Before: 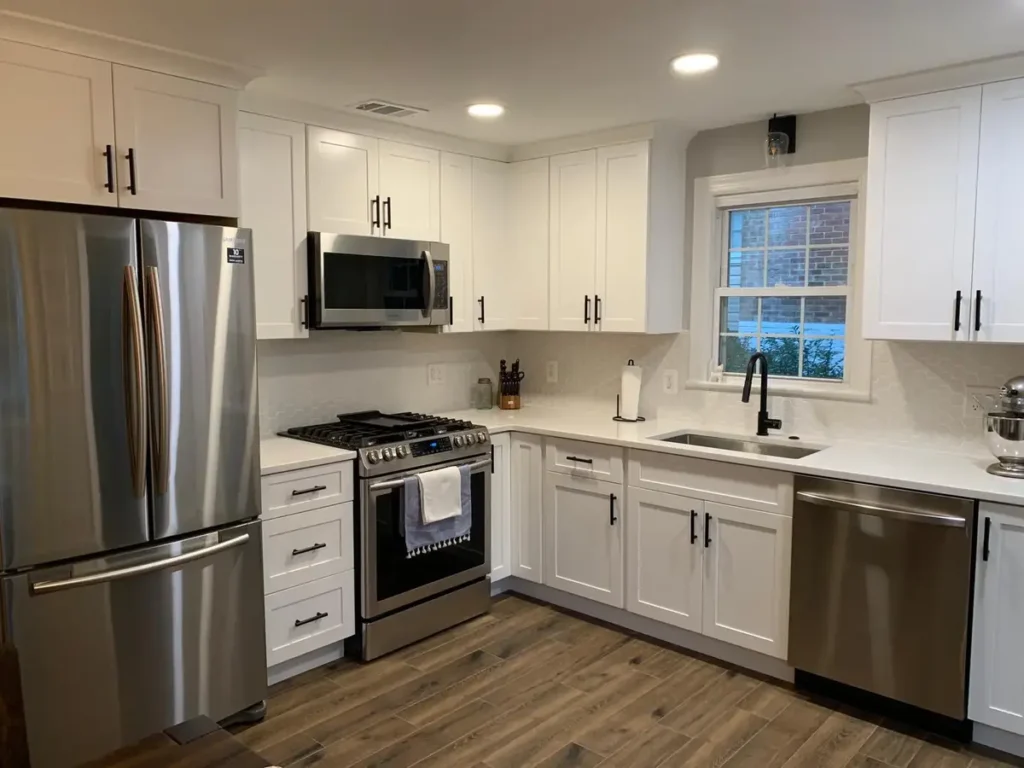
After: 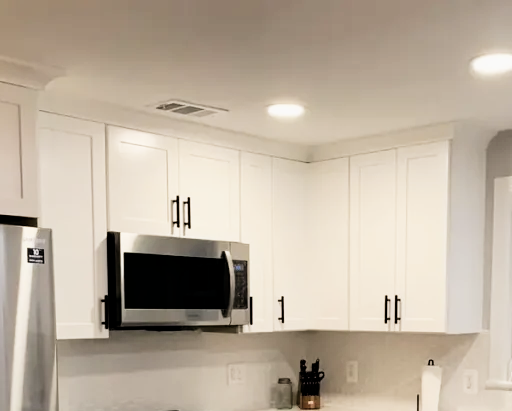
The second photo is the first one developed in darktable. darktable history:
exposure: black level correction 0.001, exposure 0.5 EV, compensate exposure bias true, compensate highlight preservation false
crop: left 19.556%, right 30.401%, bottom 46.458%
color balance: lift [1, 0.998, 1.001, 1.002], gamma [1, 1.02, 1, 0.98], gain [1, 1.02, 1.003, 0.98]
filmic rgb: black relative exposure -5 EV, white relative exposure 3.5 EV, hardness 3.19, contrast 1.3, highlights saturation mix -50%
contrast brightness saturation: contrast 0.11, saturation -0.17
